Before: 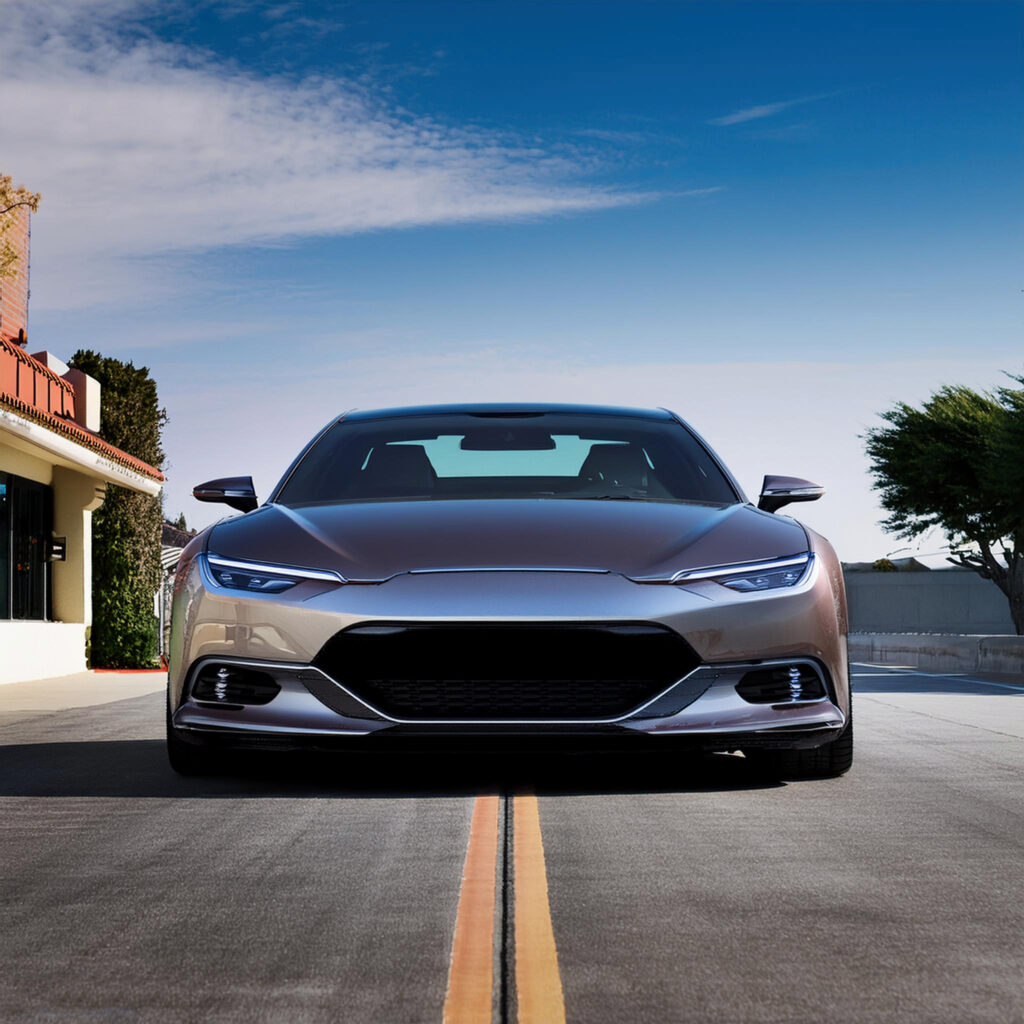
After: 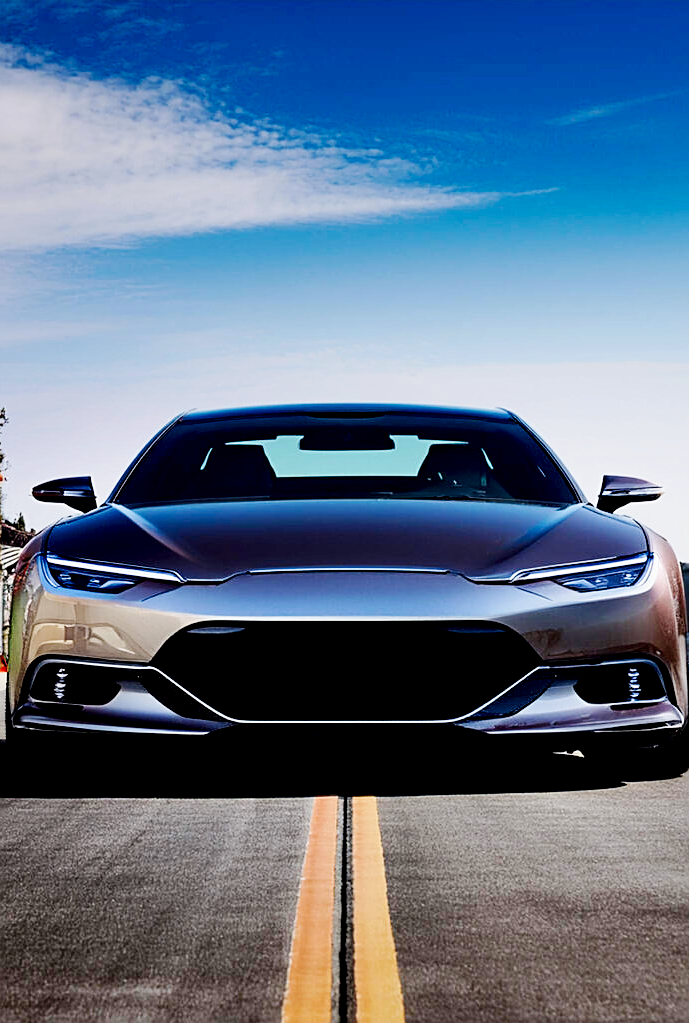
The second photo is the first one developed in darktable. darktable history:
crop and rotate: left 15.802%, right 16.817%
base curve: curves: ch0 [(0, 0) (0.032, 0.025) (0.121, 0.166) (0.206, 0.329) (0.605, 0.79) (1, 1)], preserve colors none
exposure: black level correction 0.028, exposure -0.076 EV, compensate highlight preservation false
sharpen: on, module defaults
